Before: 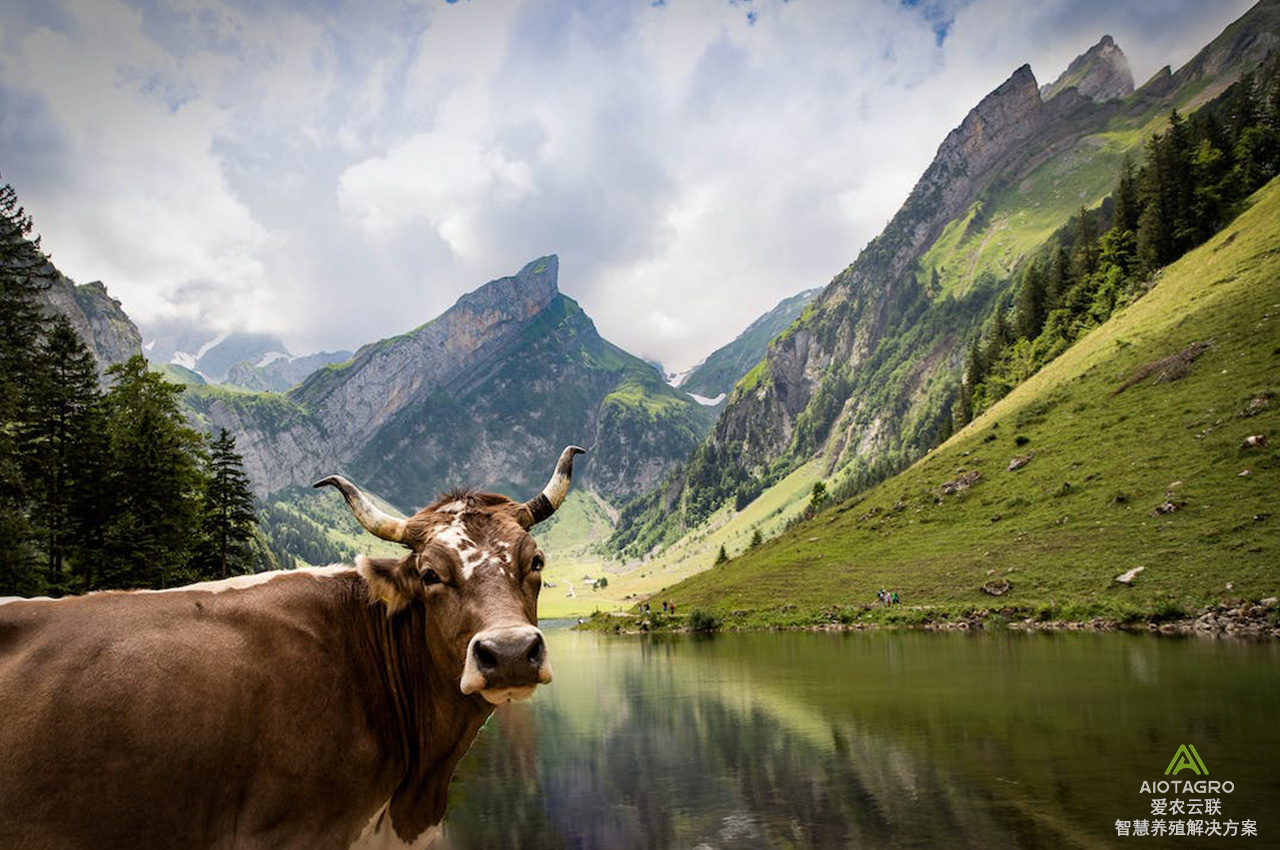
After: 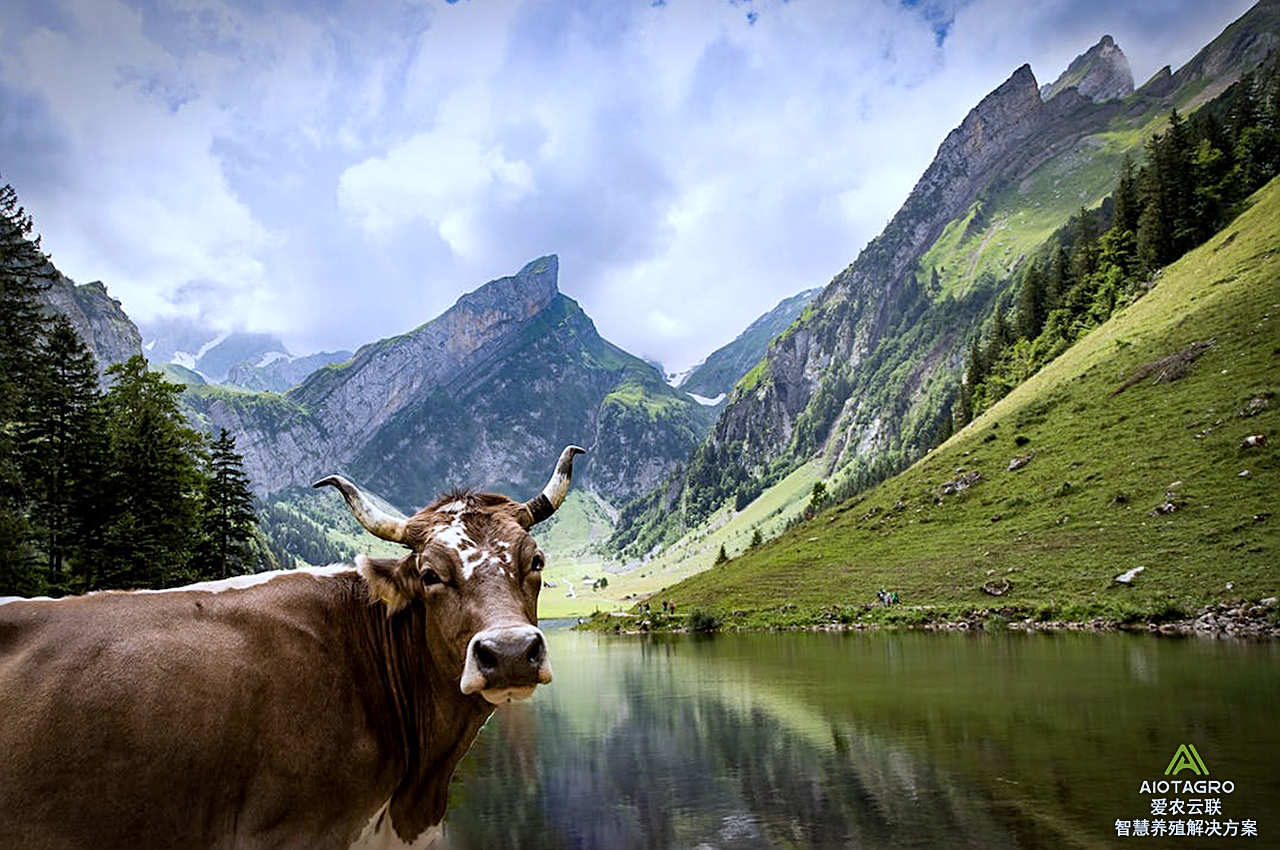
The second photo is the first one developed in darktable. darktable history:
sharpen: on, module defaults
local contrast: mode bilateral grid, contrast 20, coarseness 50, detail 120%, midtone range 0.2
white balance: red 0.948, green 1.02, blue 1.176
